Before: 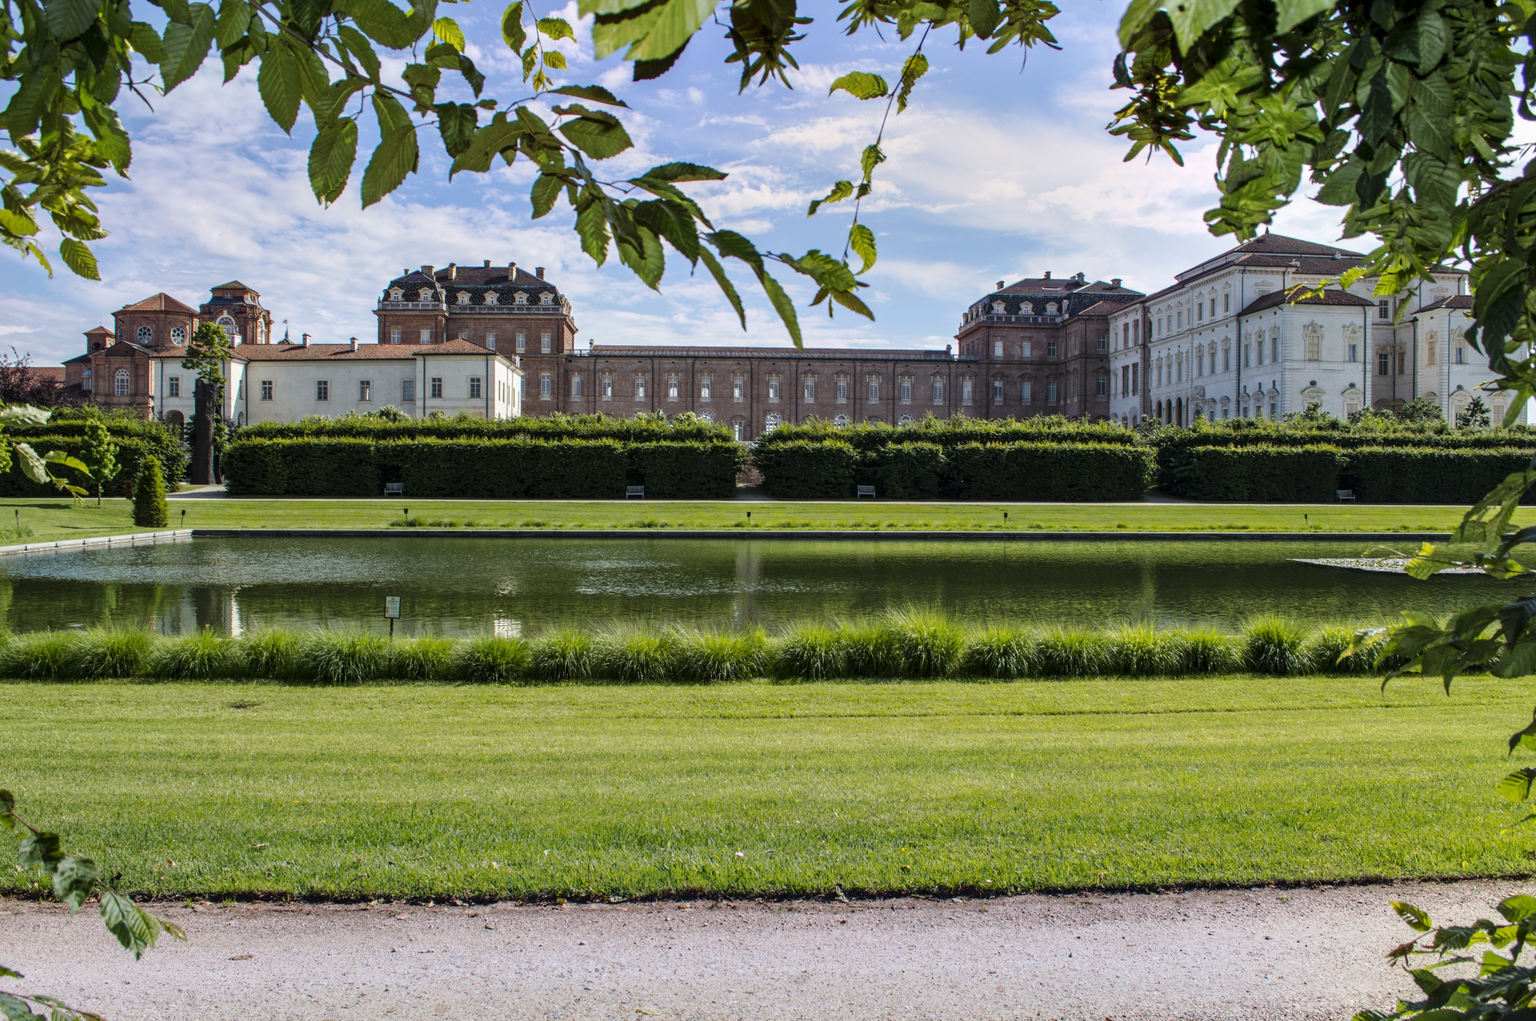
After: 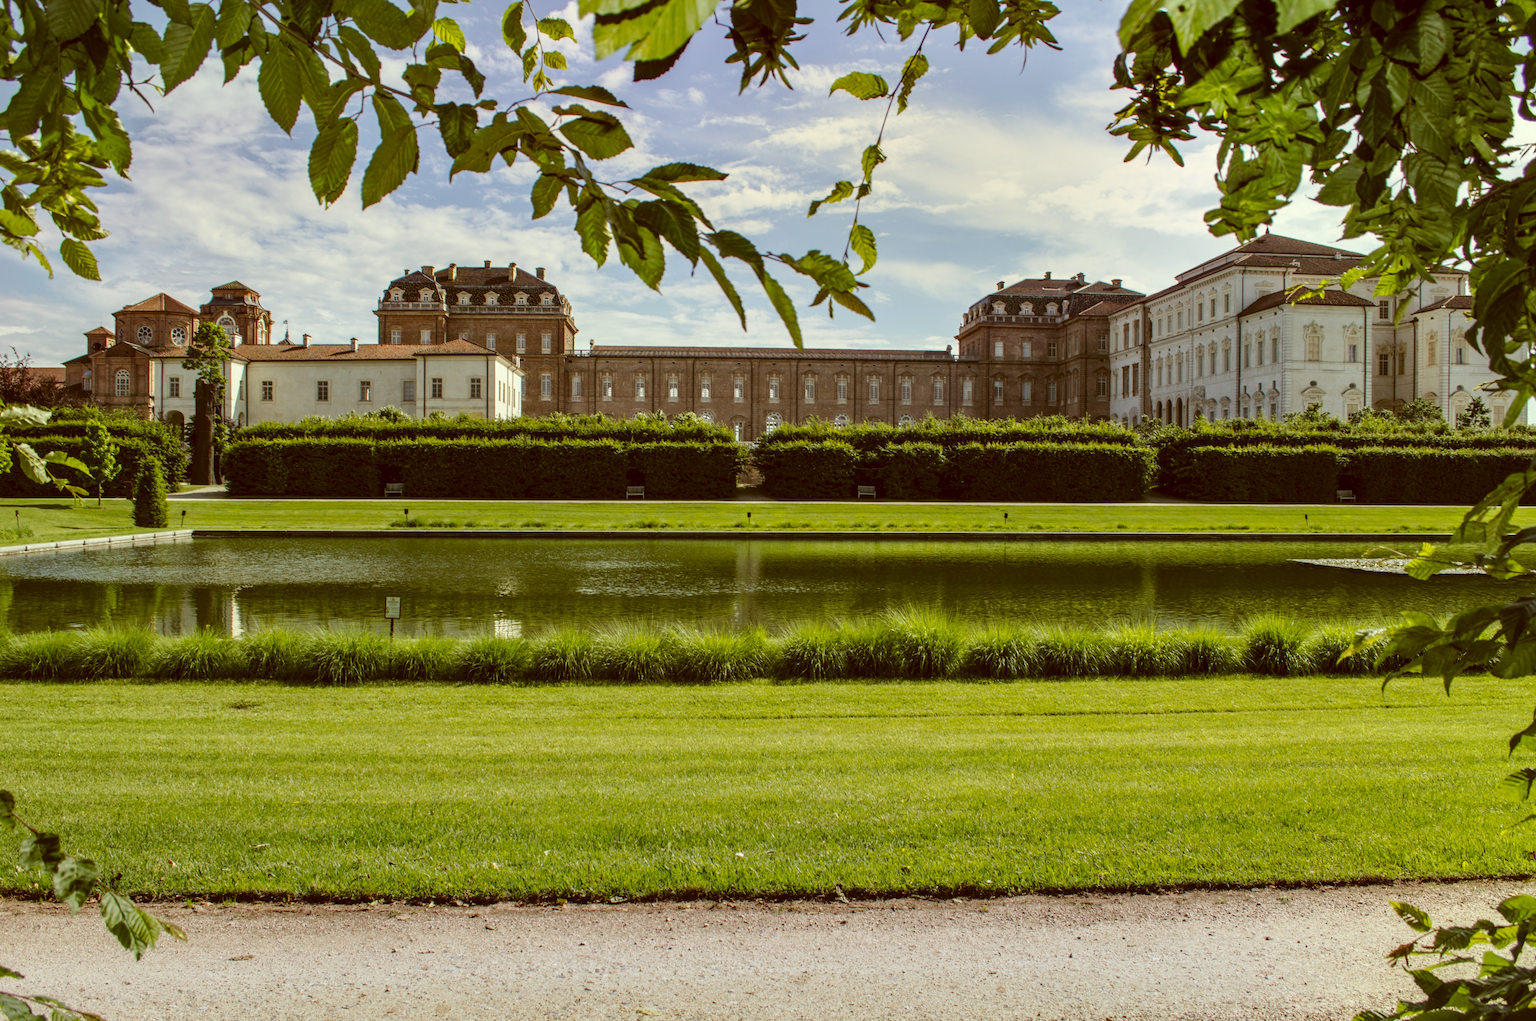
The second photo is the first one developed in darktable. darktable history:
color correction: highlights a* -5.49, highlights b* 9.79, shadows a* 9.47, shadows b* 24.33
